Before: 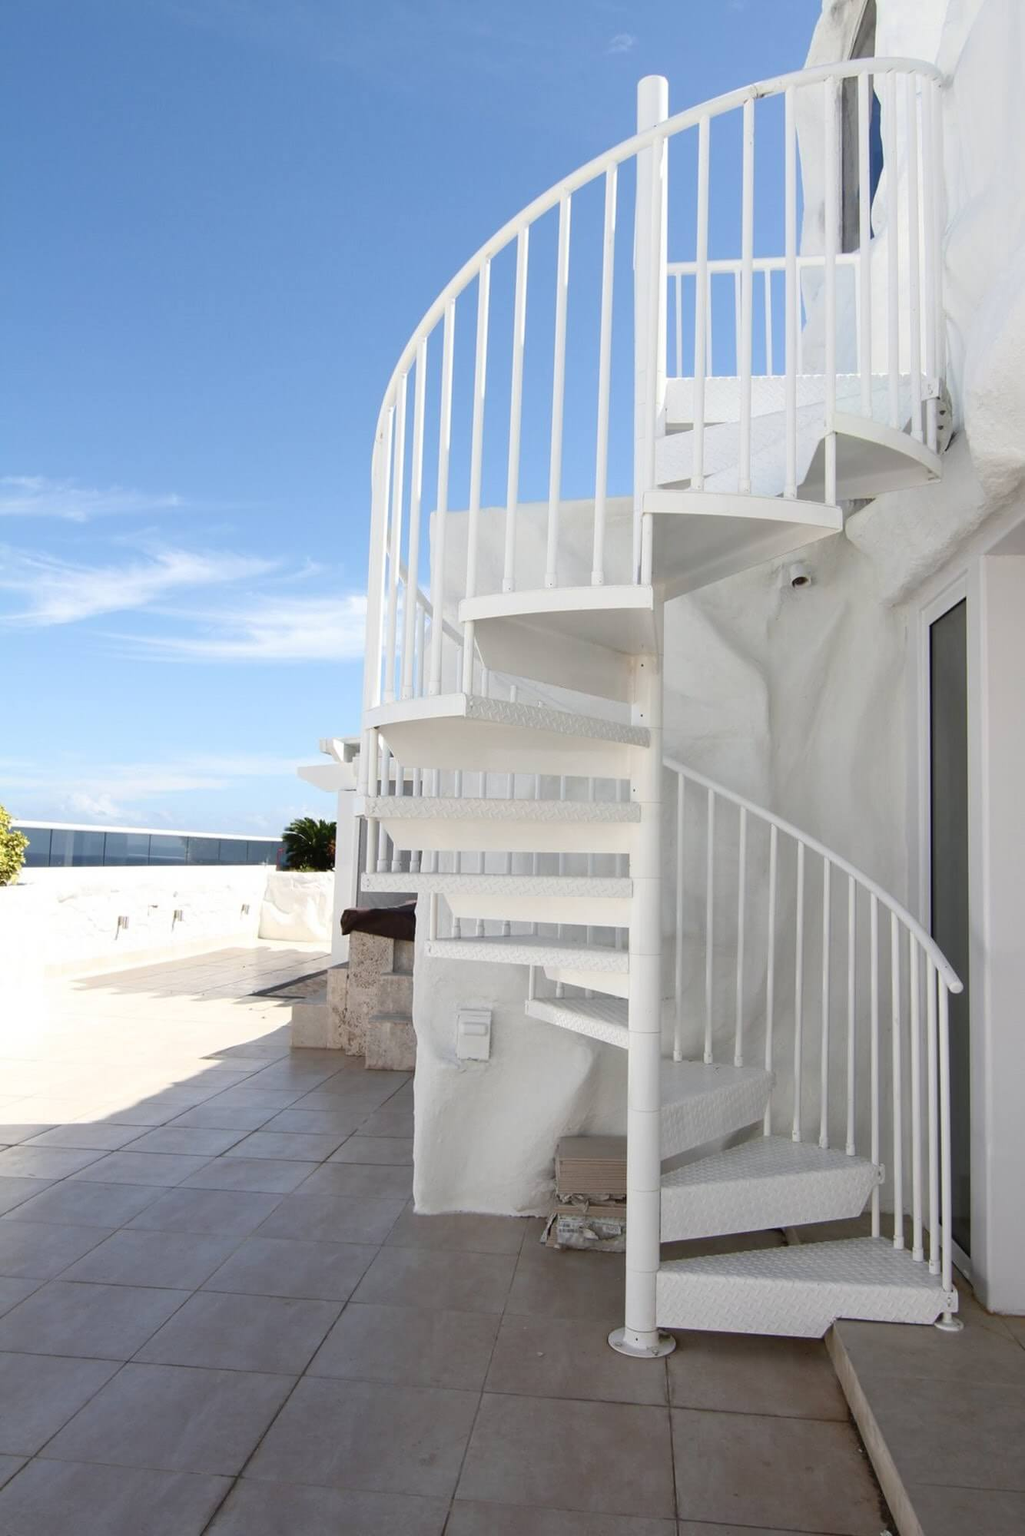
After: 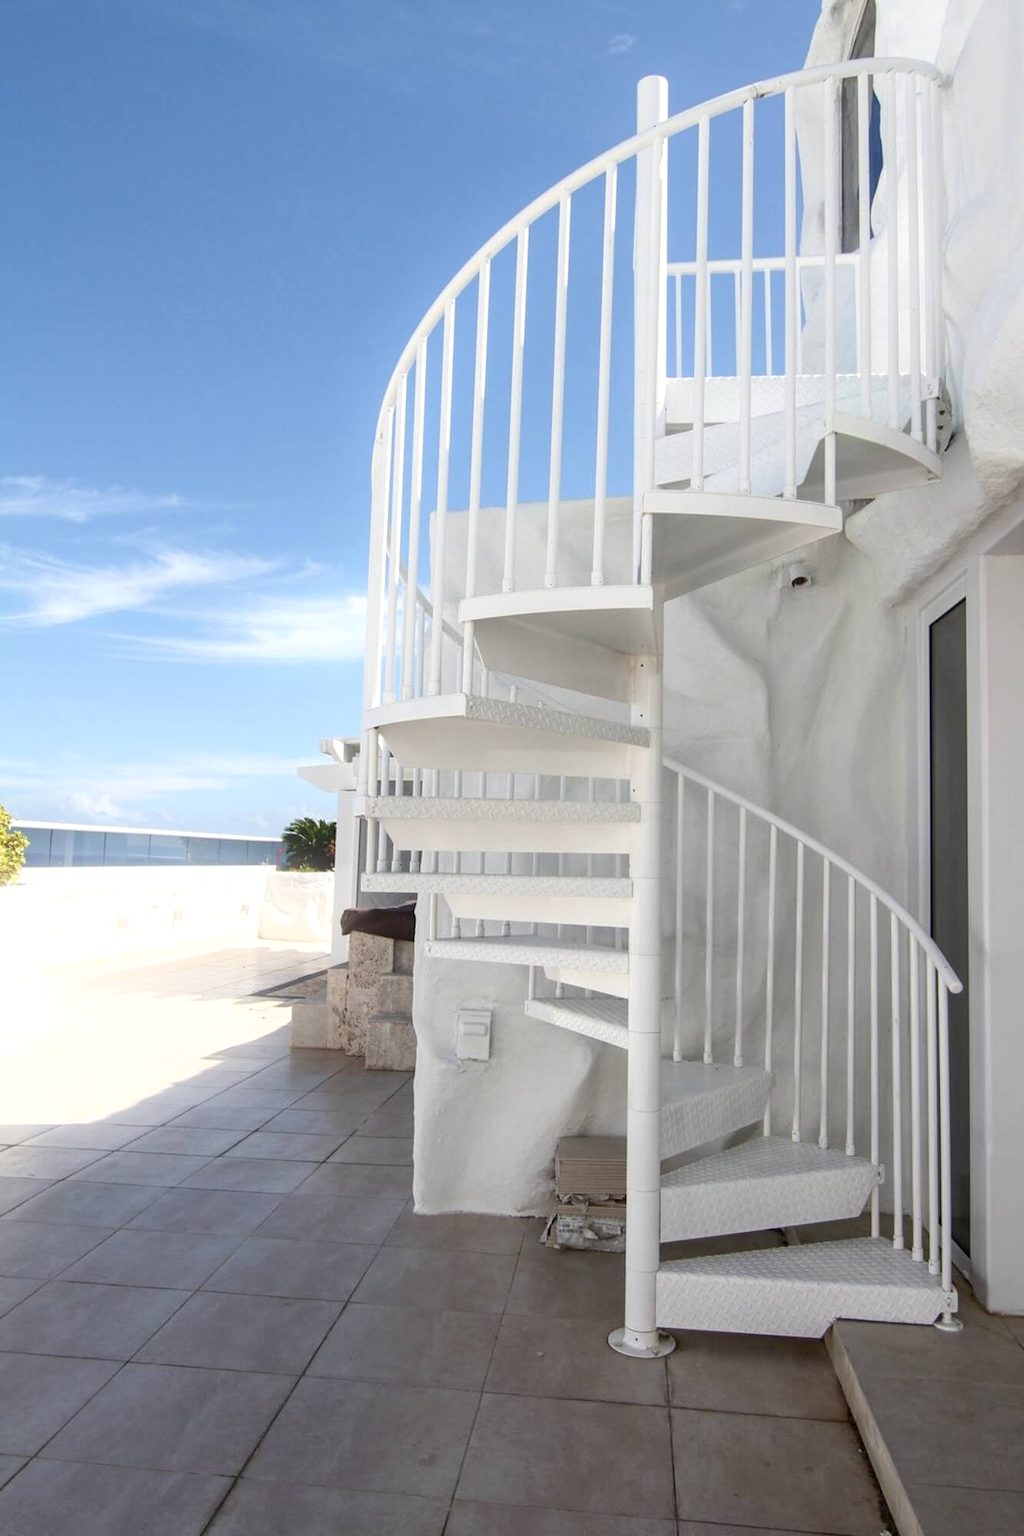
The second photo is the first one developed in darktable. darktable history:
local contrast: on, module defaults
bloom: size 9%, threshold 100%, strength 7%
